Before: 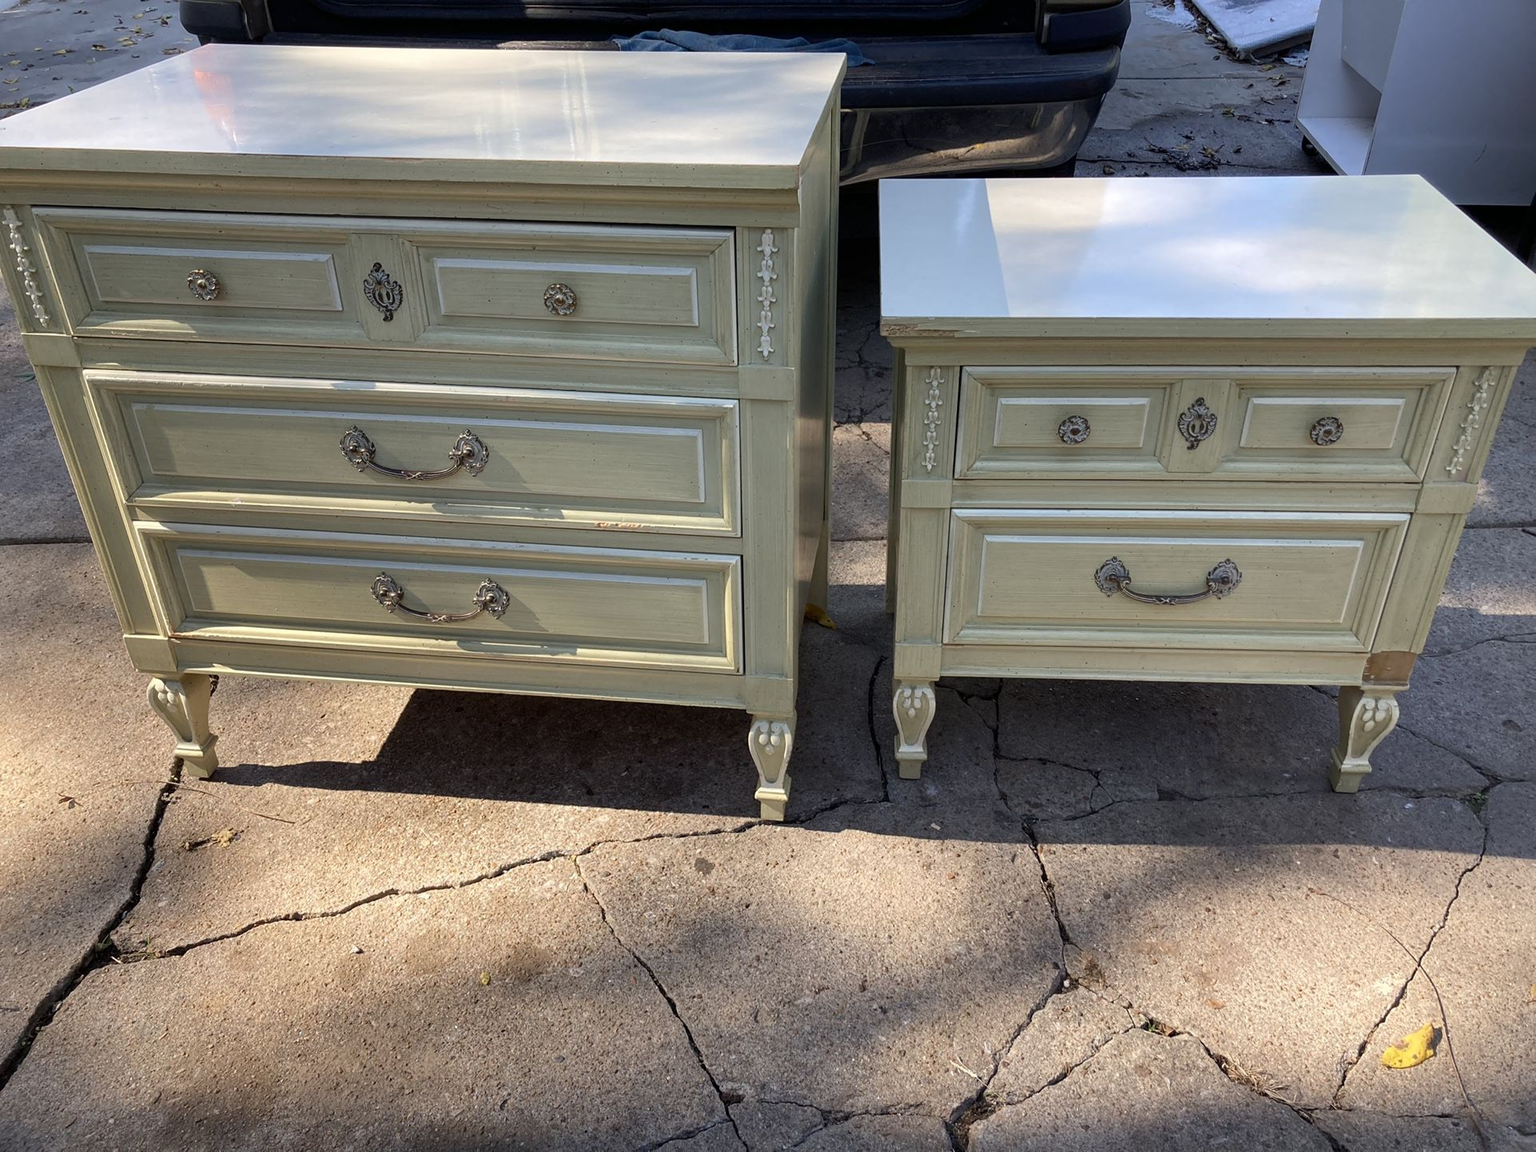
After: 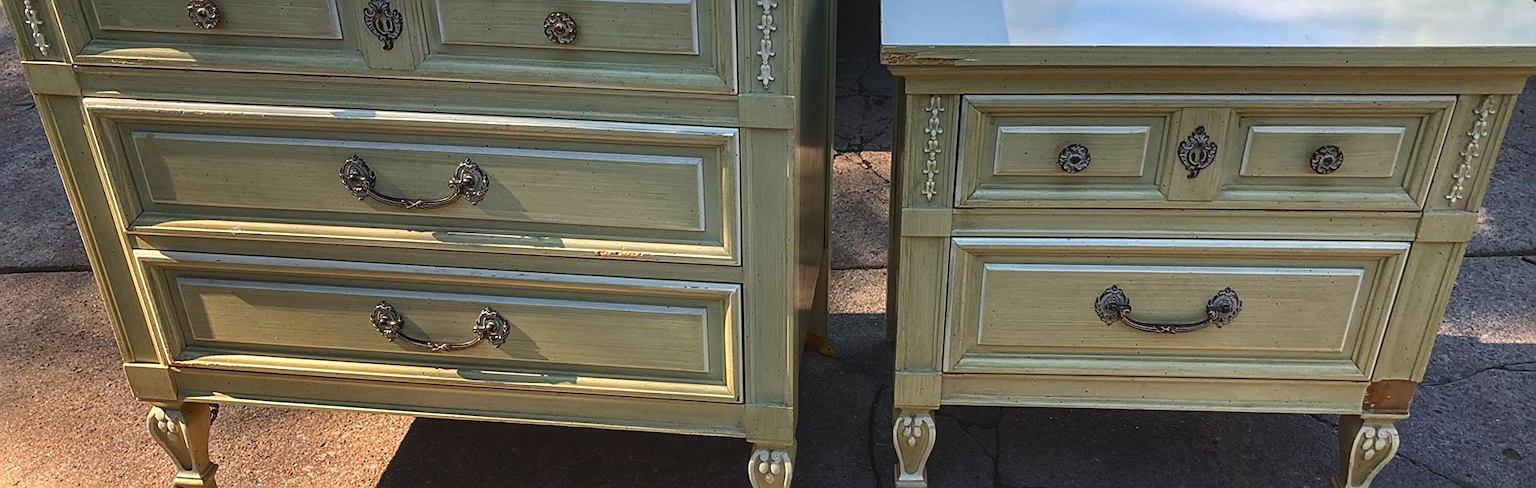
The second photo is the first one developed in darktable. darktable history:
local contrast: on, module defaults
crop and rotate: top 23.624%, bottom 33.959%
exposure: black level correction -0.024, exposure -0.12 EV, compensate highlight preservation false
sharpen: on, module defaults
contrast brightness saturation: contrast 0.116, brightness -0.119, saturation 0.195
color zones: curves: ch1 [(0.24, 0.629) (0.75, 0.5)]; ch2 [(0.255, 0.454) (0.745, 0.491)]
